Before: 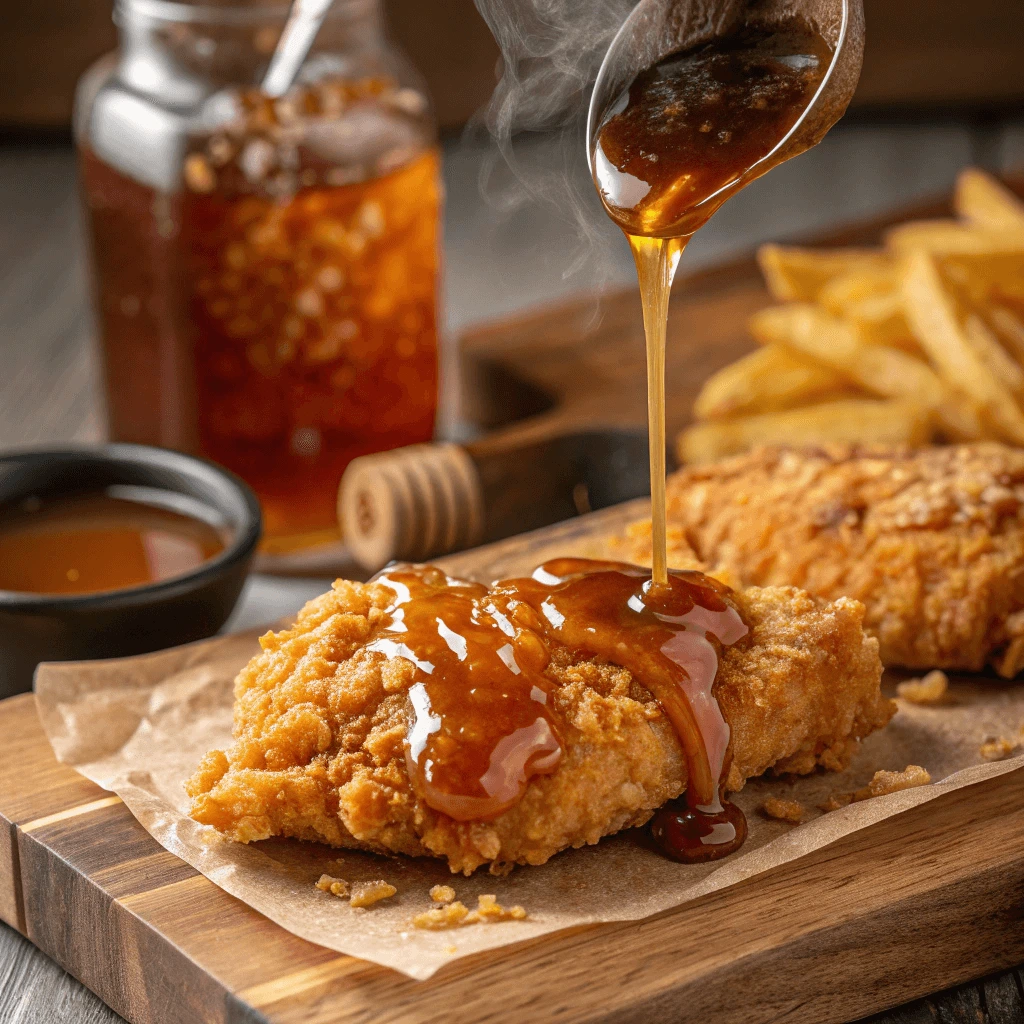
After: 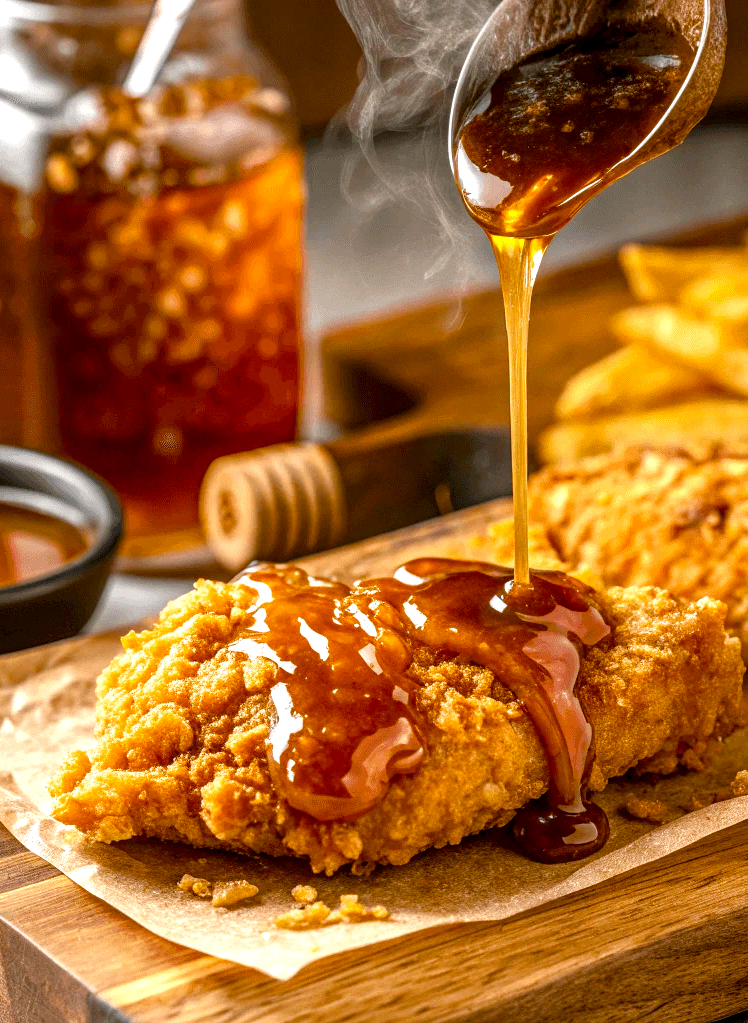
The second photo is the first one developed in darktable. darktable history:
exposure: black level correction 0, exposure 0.498 EV, compensate highlight preservation false
color balance rgb: perceptual saturation grading › global saturation 38.963%, perceptual saturation grading › highlights -25.336%, perceptual saturation grading › mid-tones 34.303%, perceptual saturation grading › shadows 34.84%
local contrast: highlights 41%, shadows 59%, detail 137%, midtone range 0.517
crop: left 13.548%, top 0%, right 13.378%
